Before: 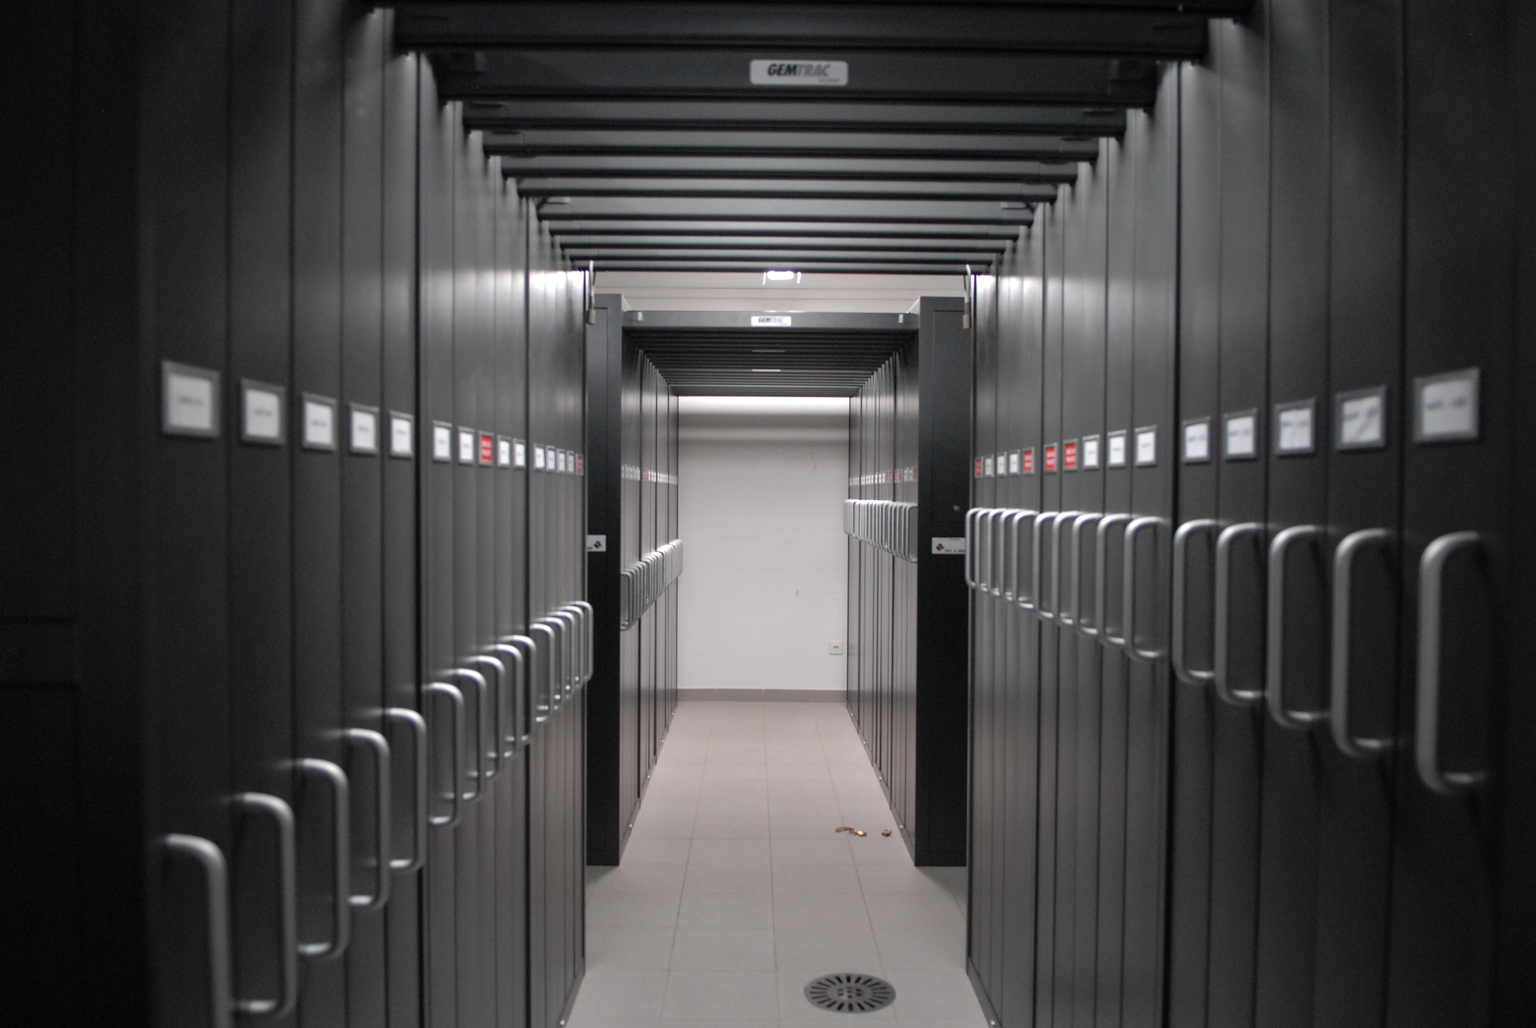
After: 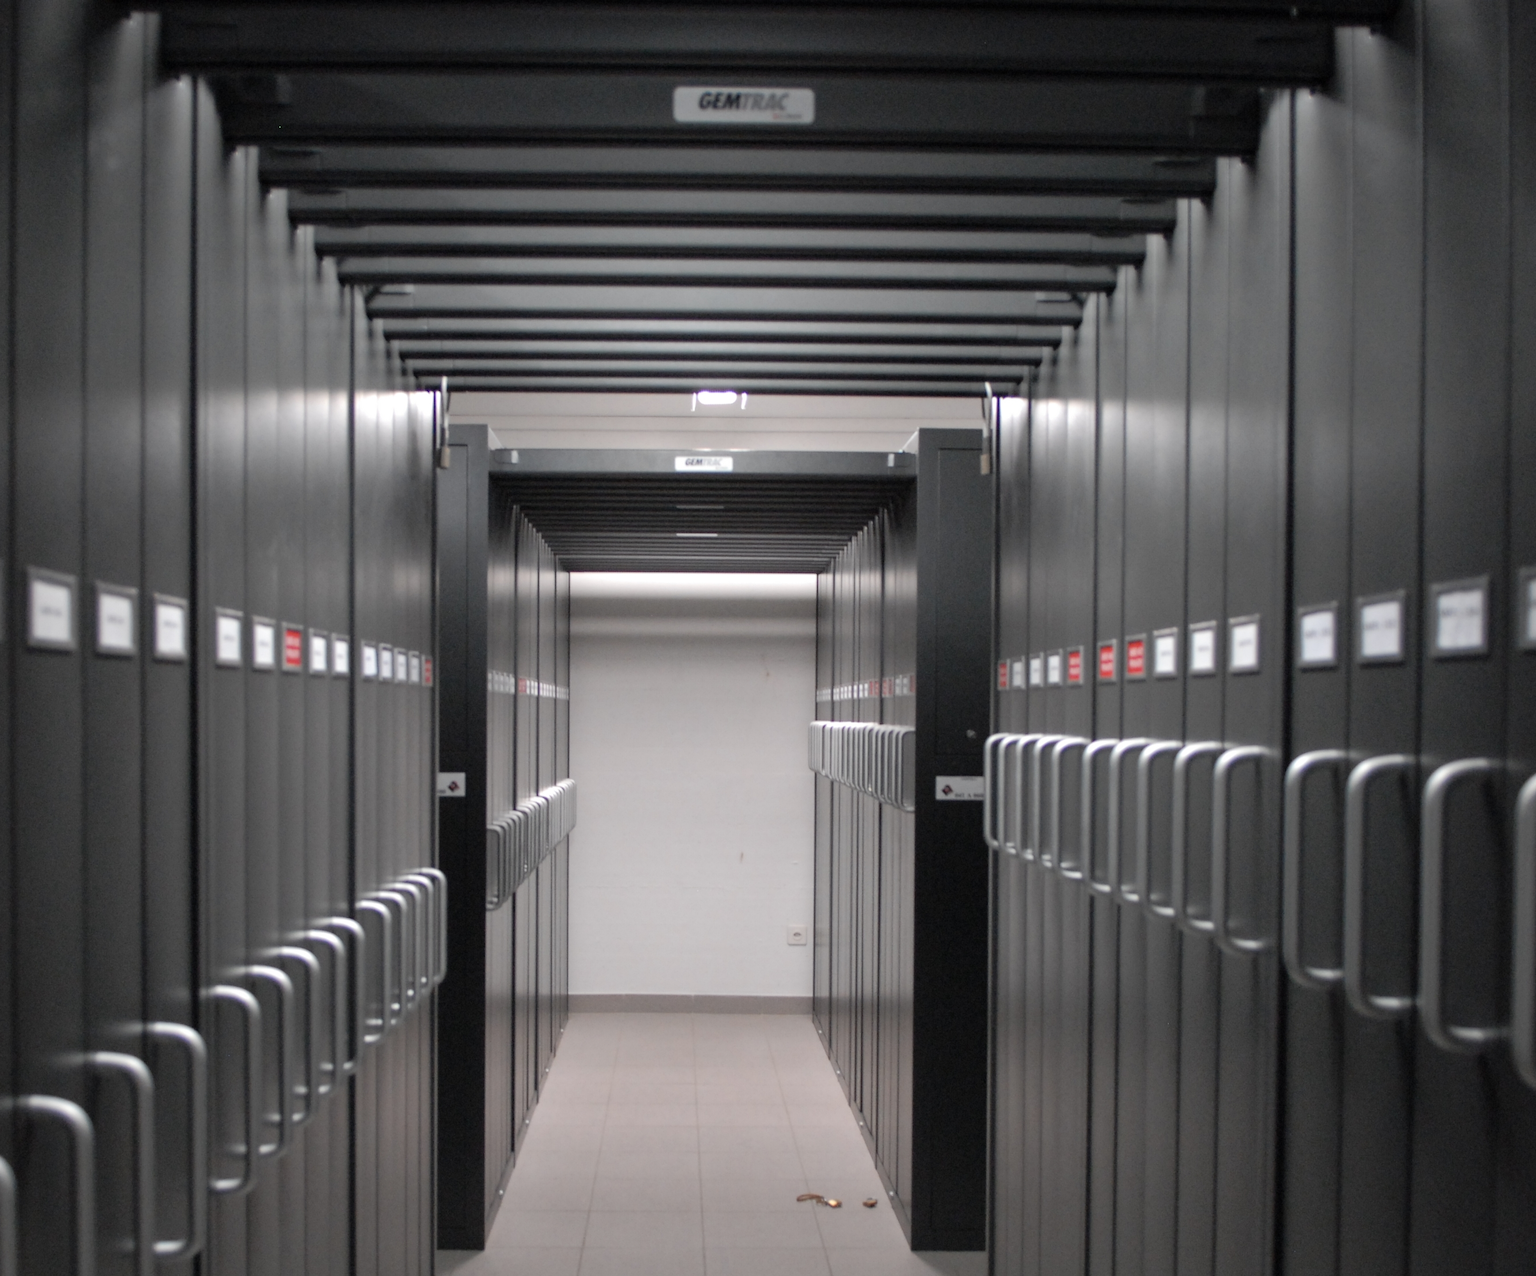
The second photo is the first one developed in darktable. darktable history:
contrast brightness saturation: saturation -0.05
crop: left 18.479%, right 12.2%, bottom 13.971%
